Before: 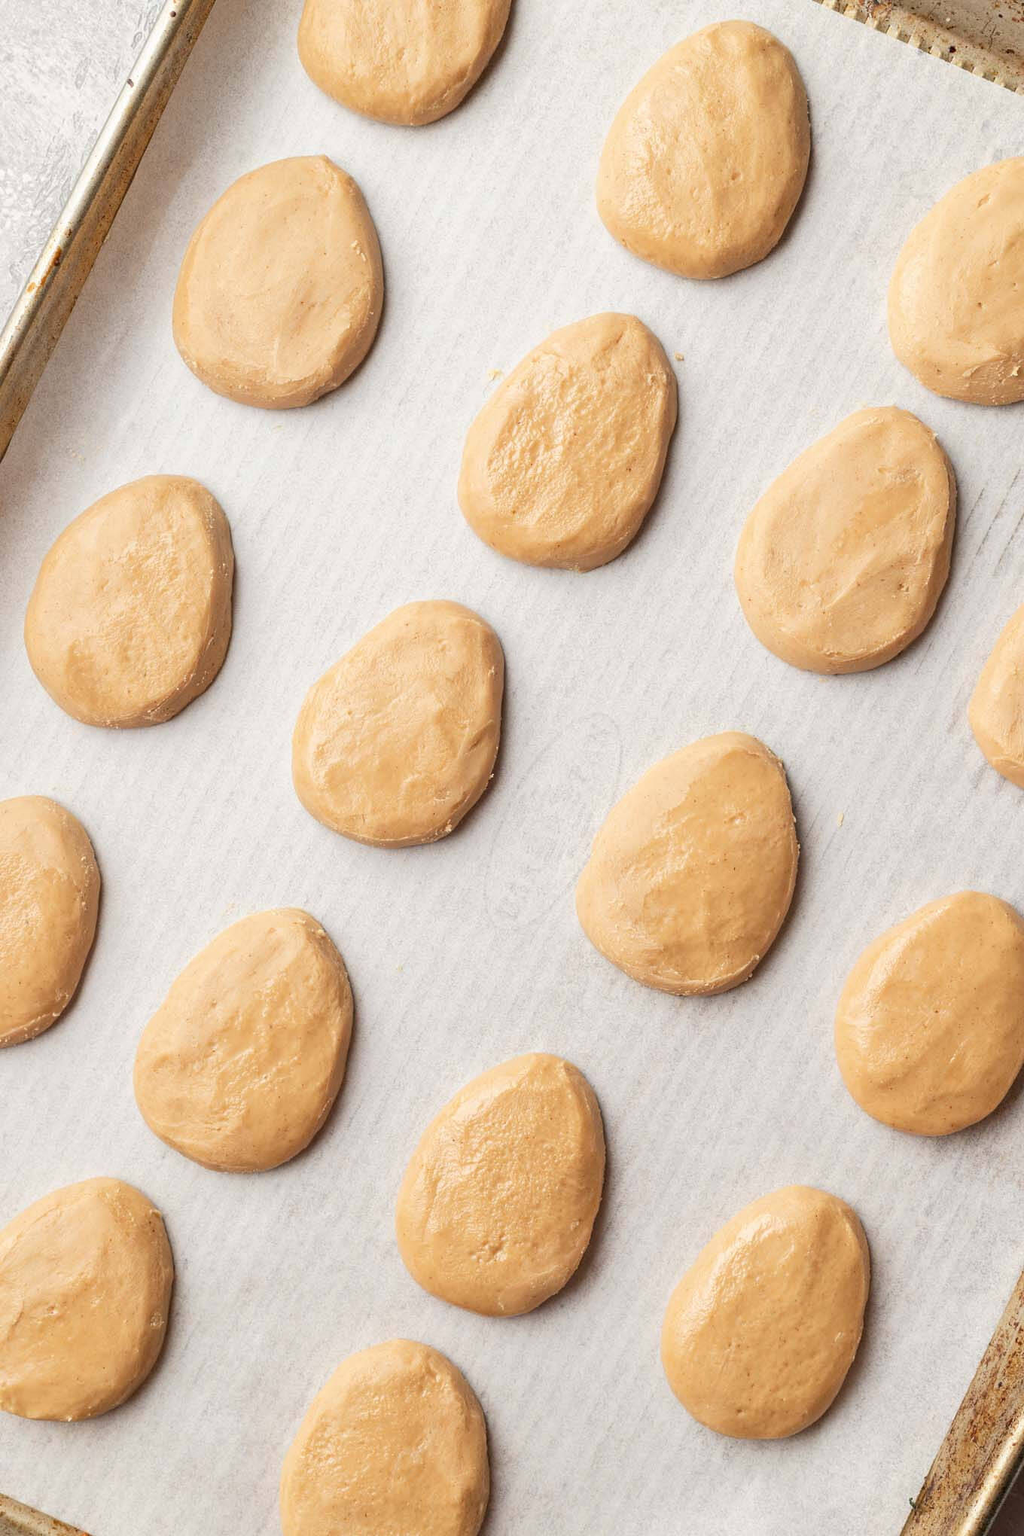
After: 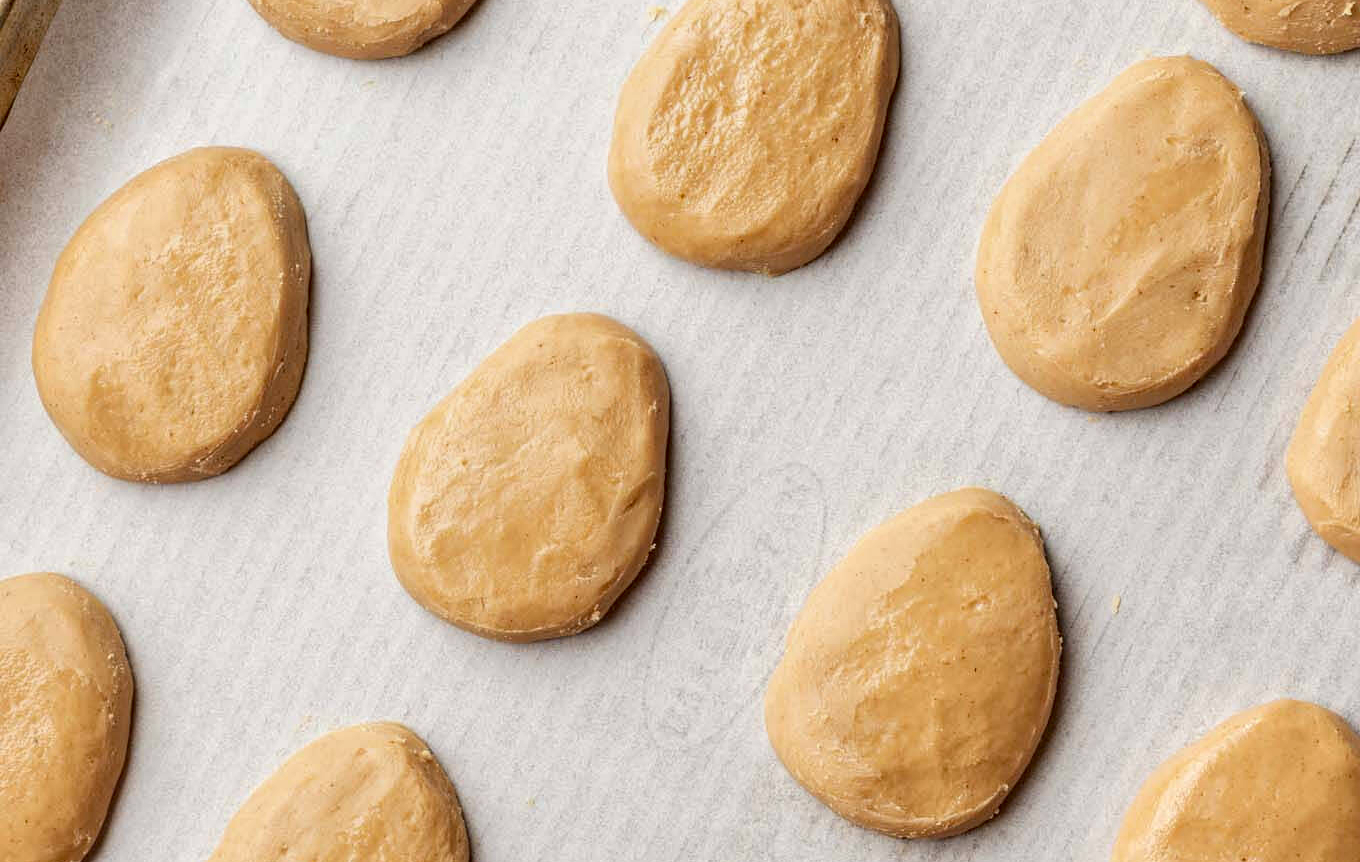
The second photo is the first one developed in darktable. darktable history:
haze removal: compatibility mode true, adaptive false
local contrast: detail 150%
contrast brightness saturation: contrast -0.121
crop and rotate: top 23.764%, bottom 33.936%
